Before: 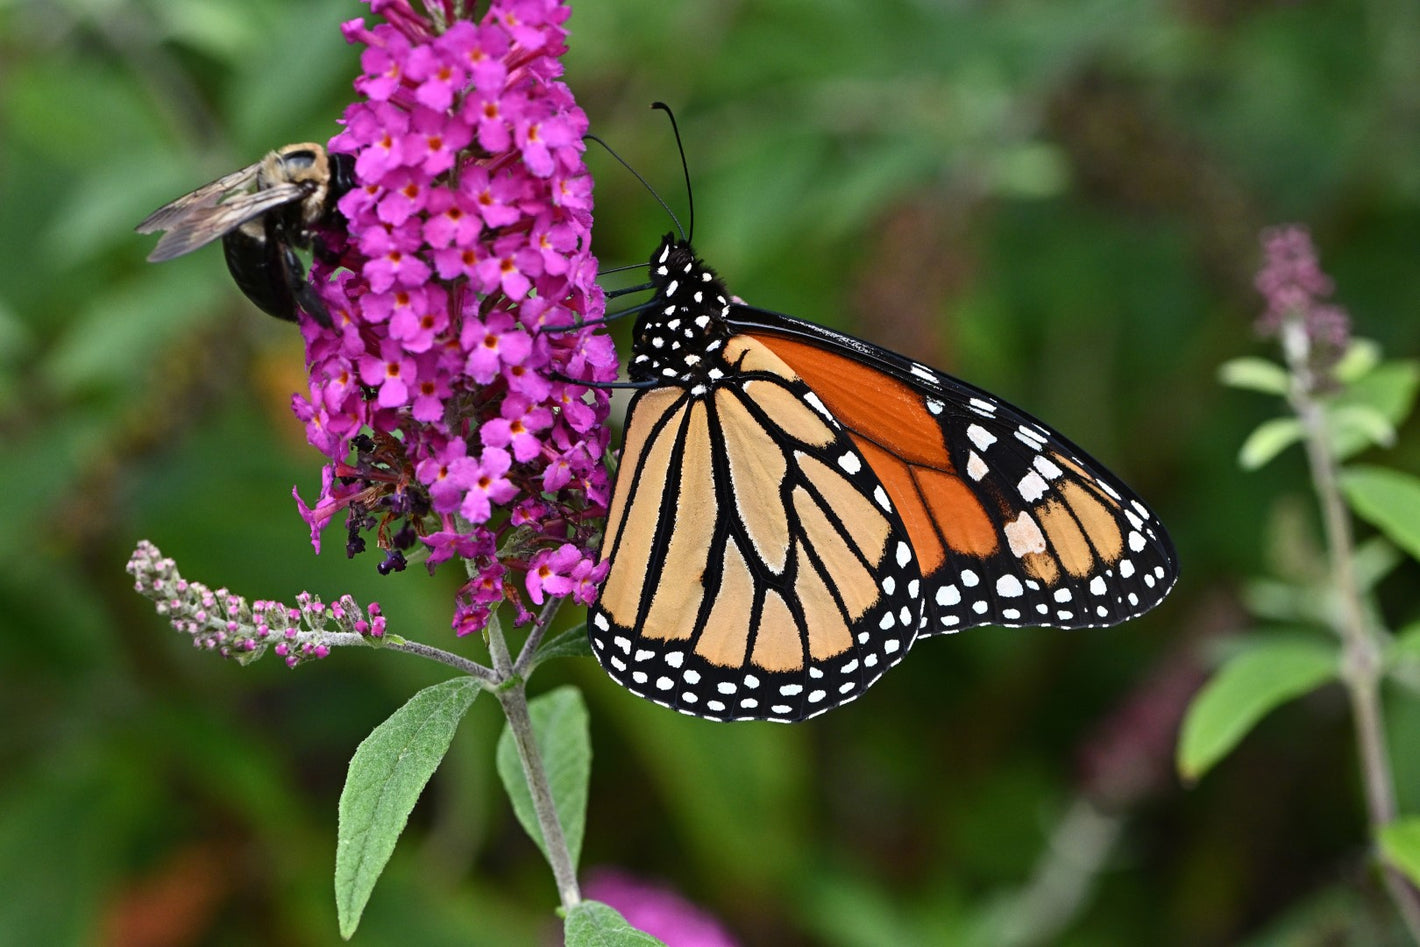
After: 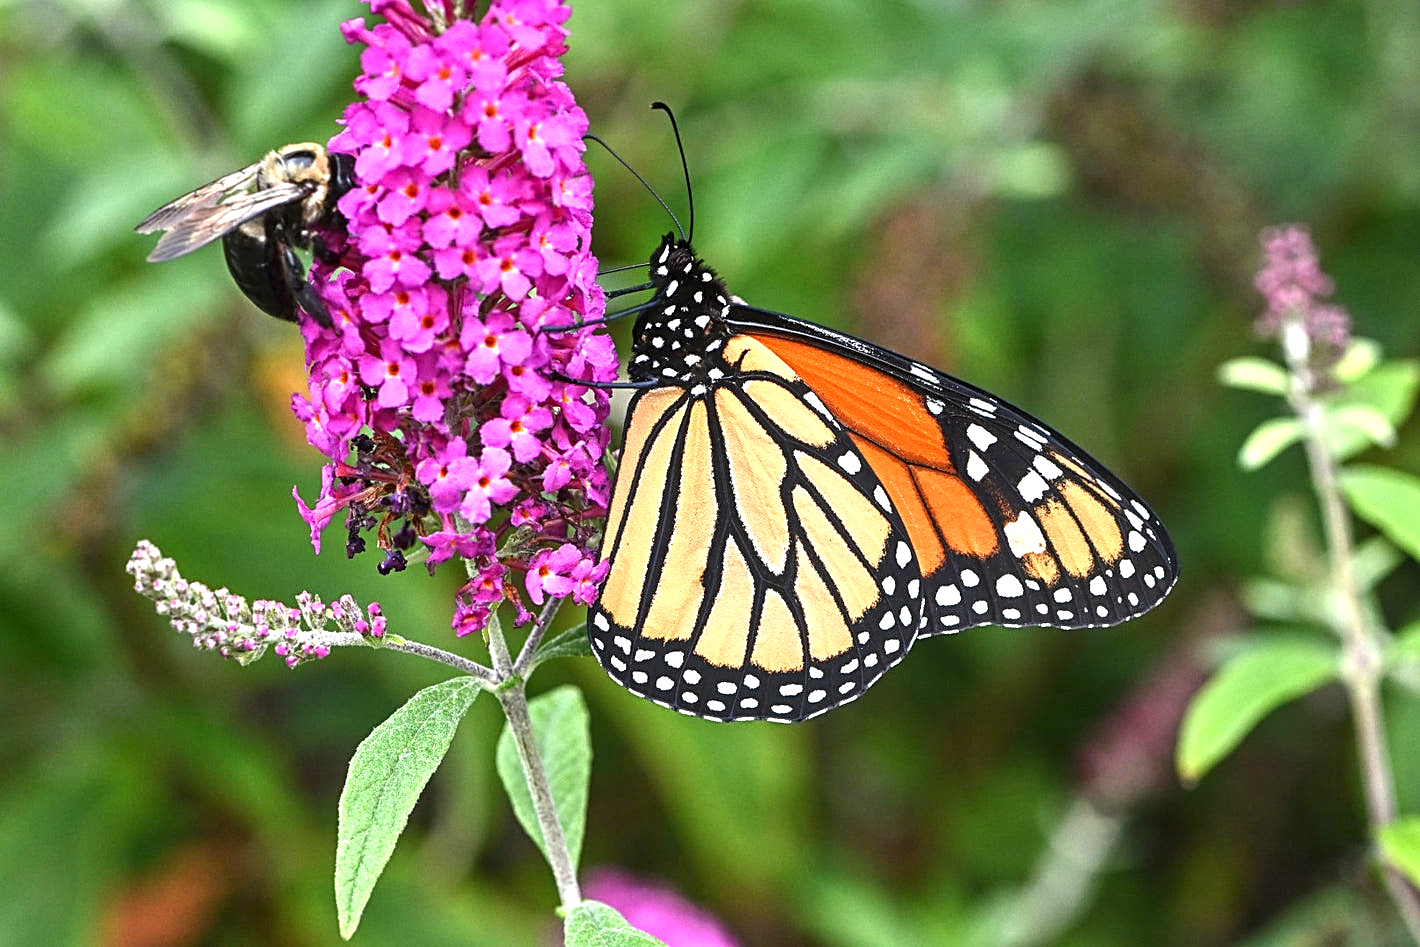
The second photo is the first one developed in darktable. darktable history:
local contrast: on, module defaults
sharpen: on, module defaults
exposure: black level correction 0, exposure 1.104 EV, compensate highlight preservation false
